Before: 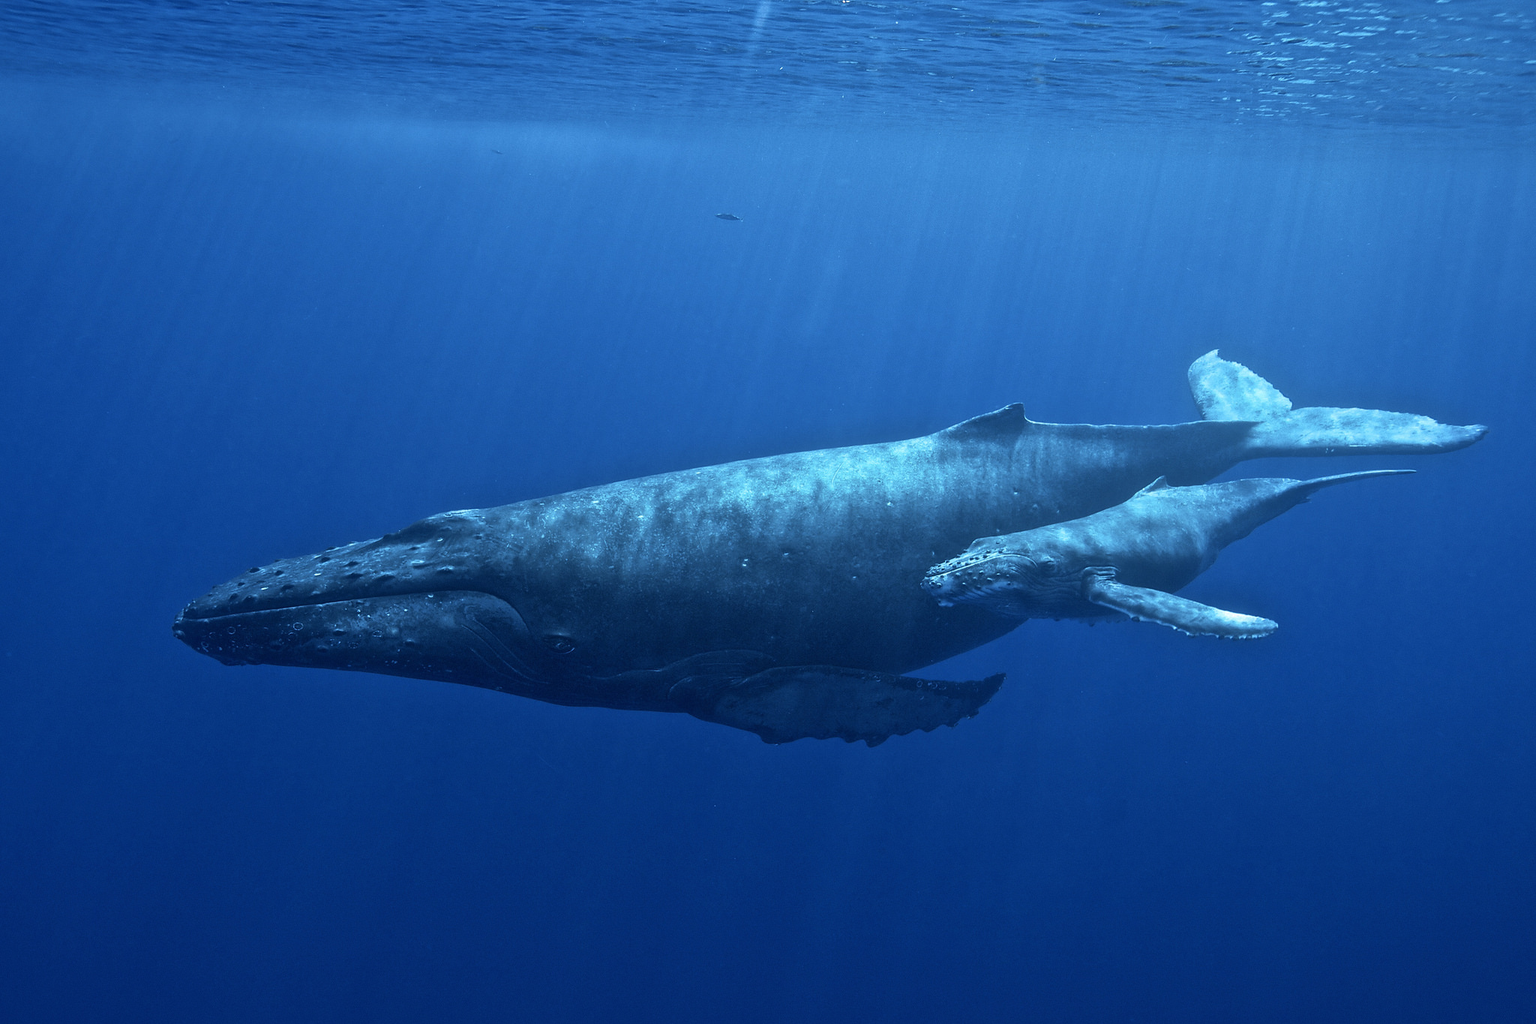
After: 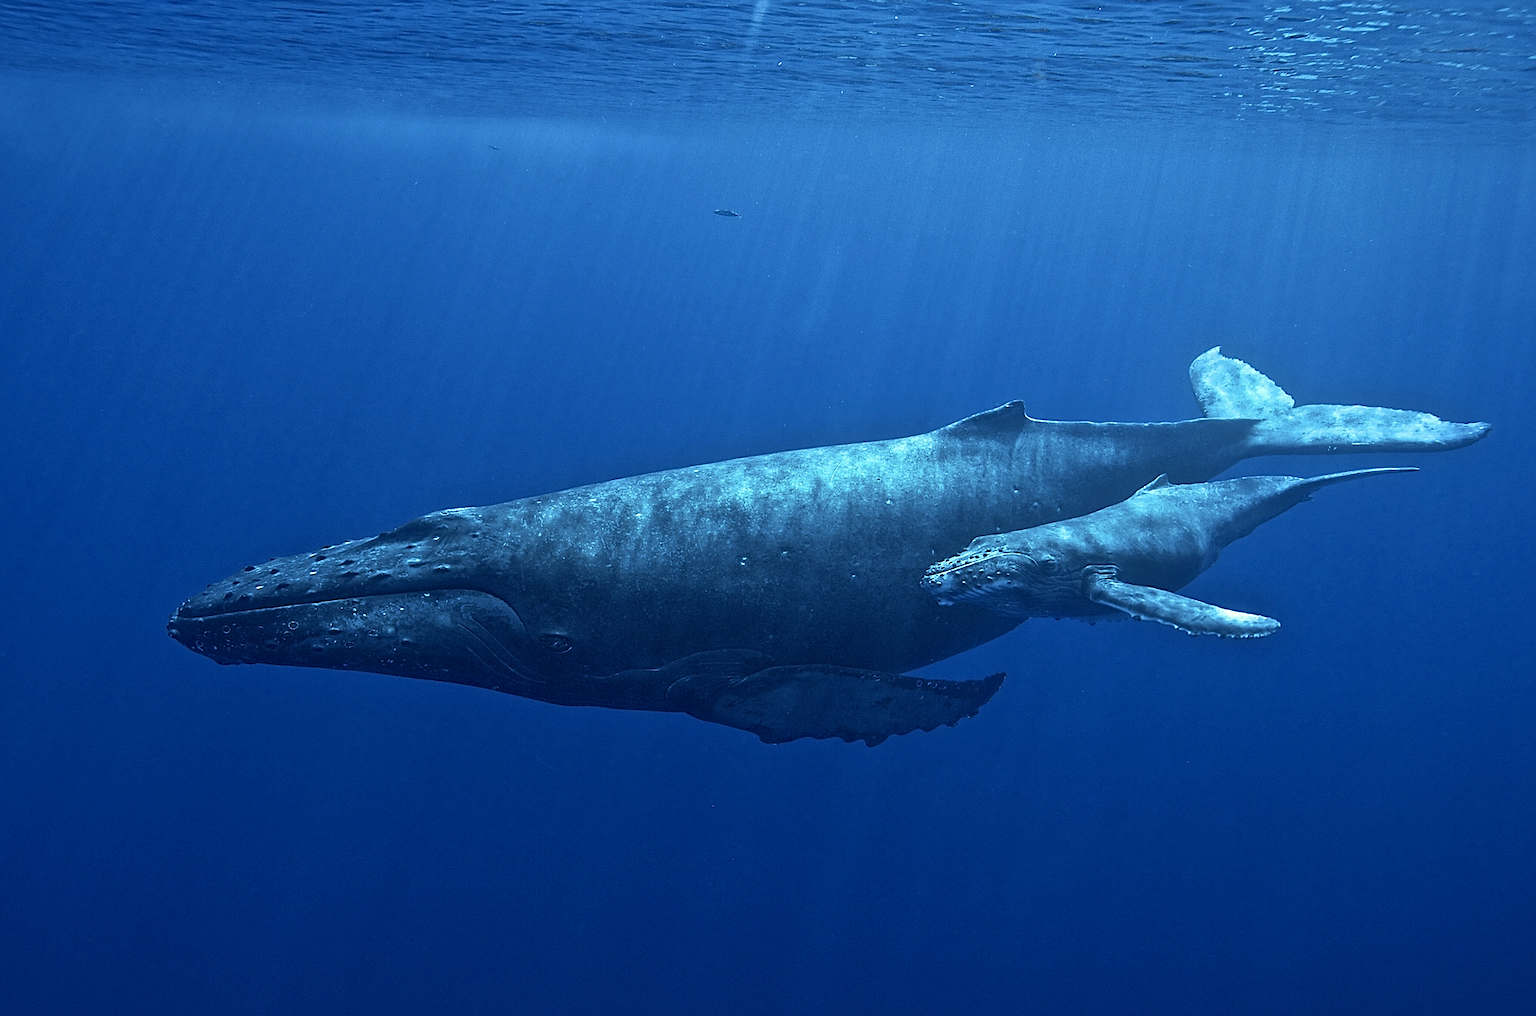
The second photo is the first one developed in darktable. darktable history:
crop: left 0.473%, top 0.543%, right 0.201%, bottom 0.824%
color correction: highlights a* -2.7, highlights b* 2.53
sharpen: on, module defaults
haze removal: compatibility mode true, adaptive false
